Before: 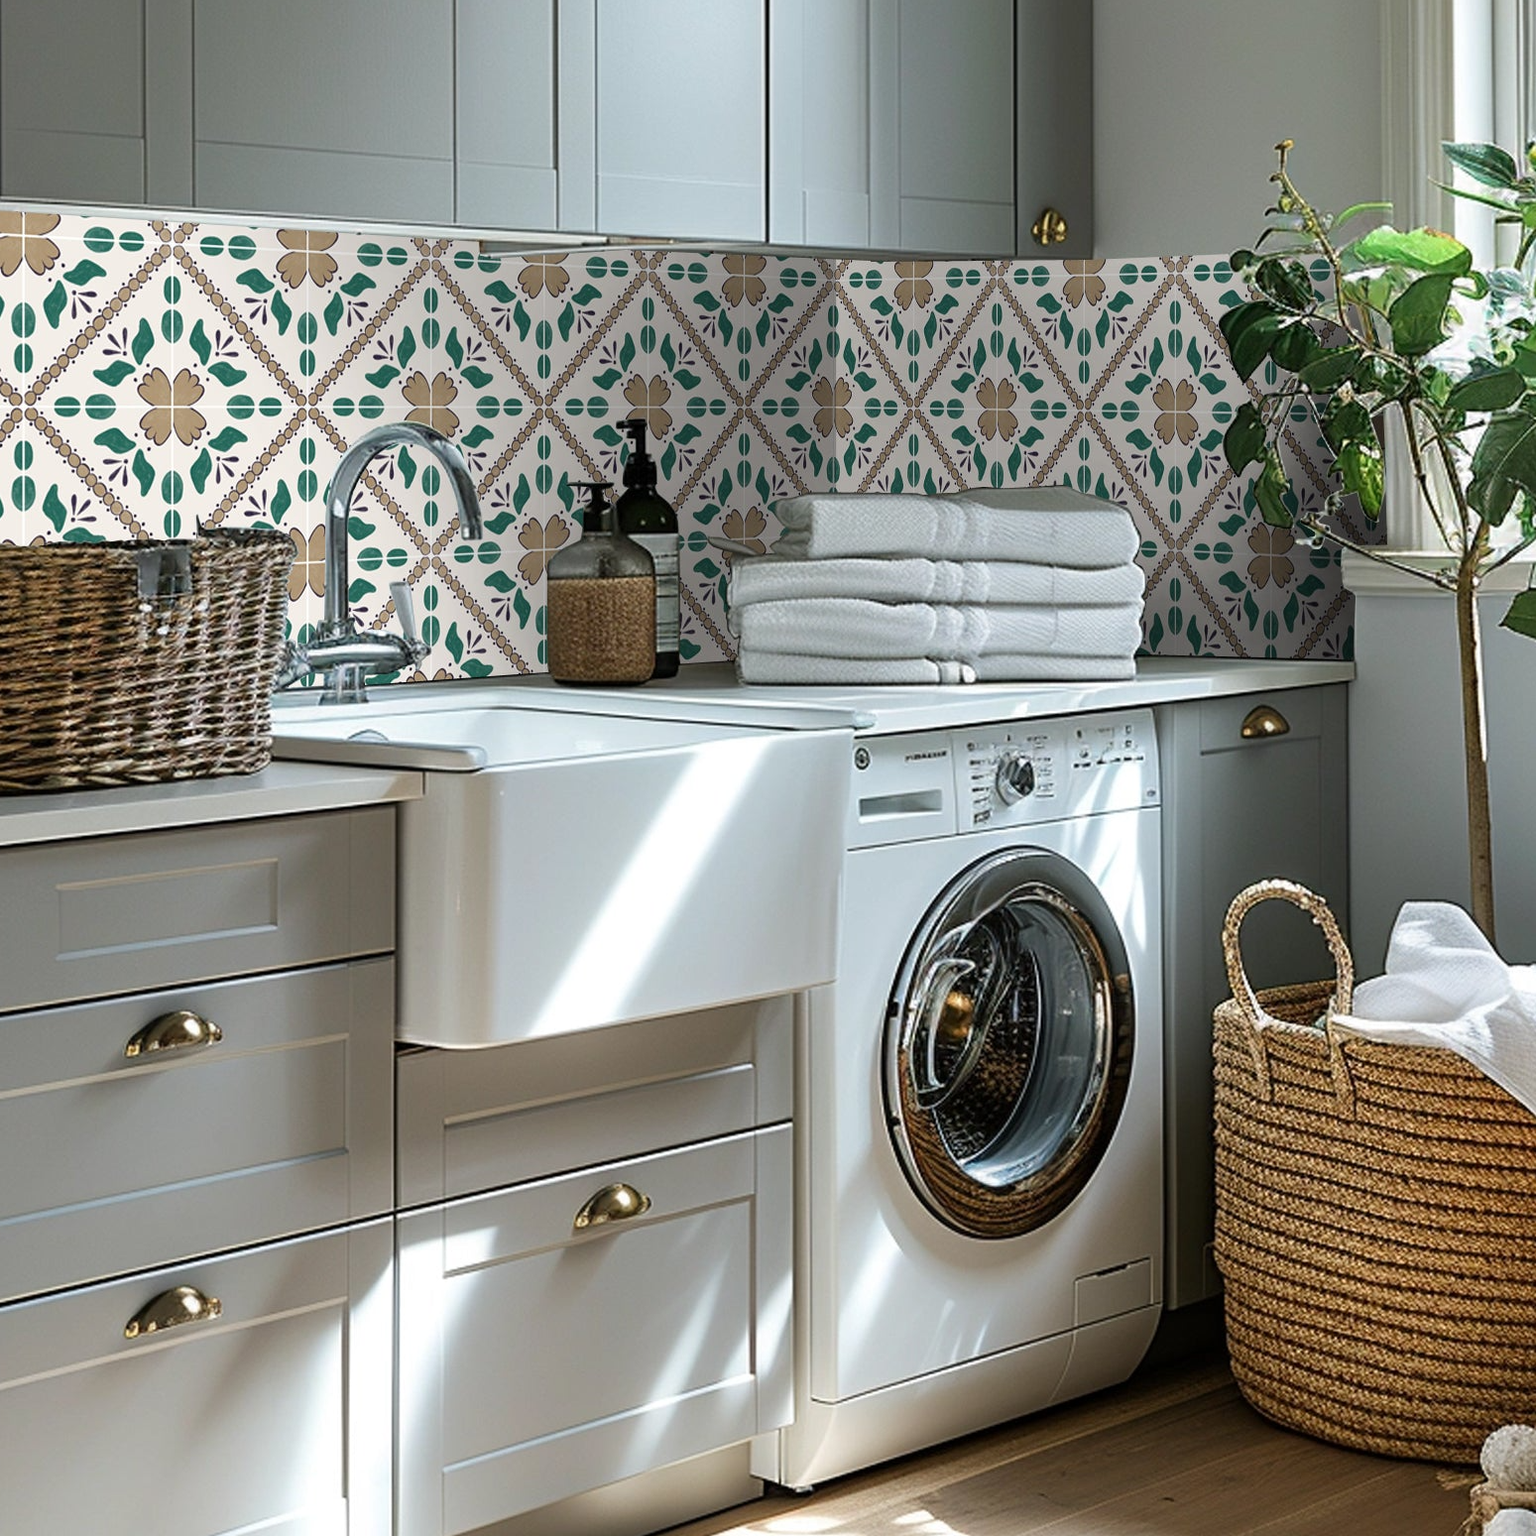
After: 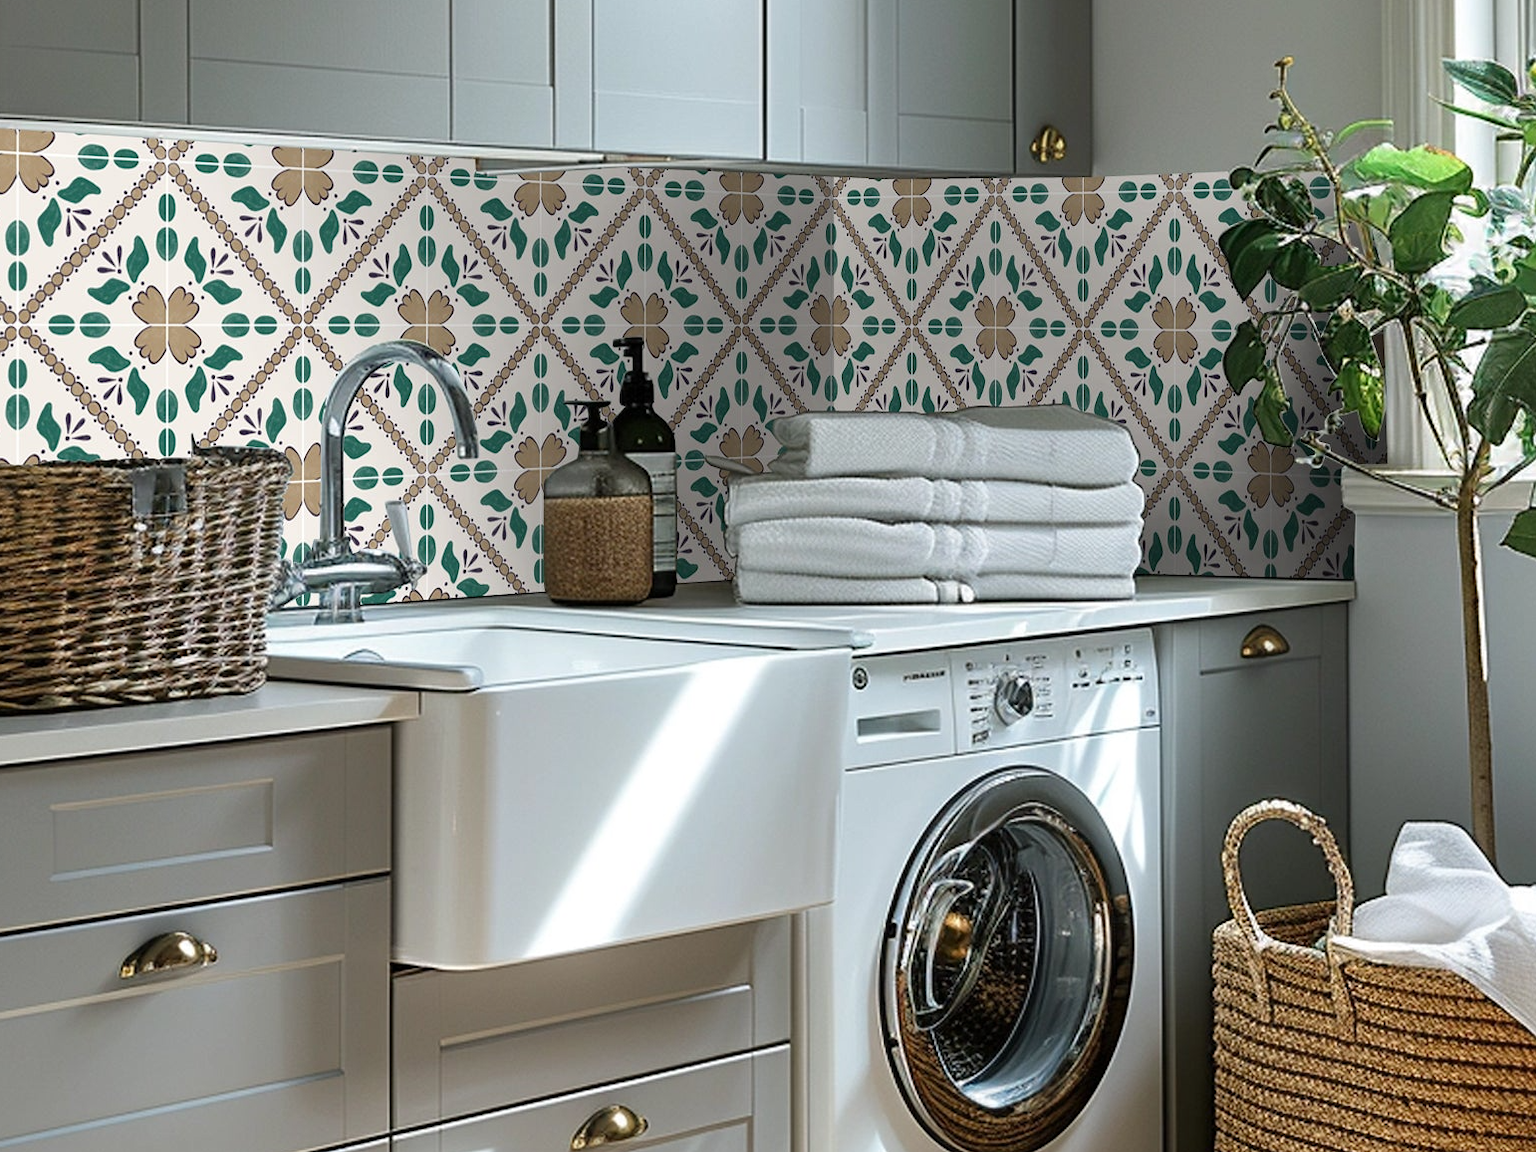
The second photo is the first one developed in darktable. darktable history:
crop: left 0.387%, top 5.469%, bottom 19.809%
tone equalizer: on, module defaults
